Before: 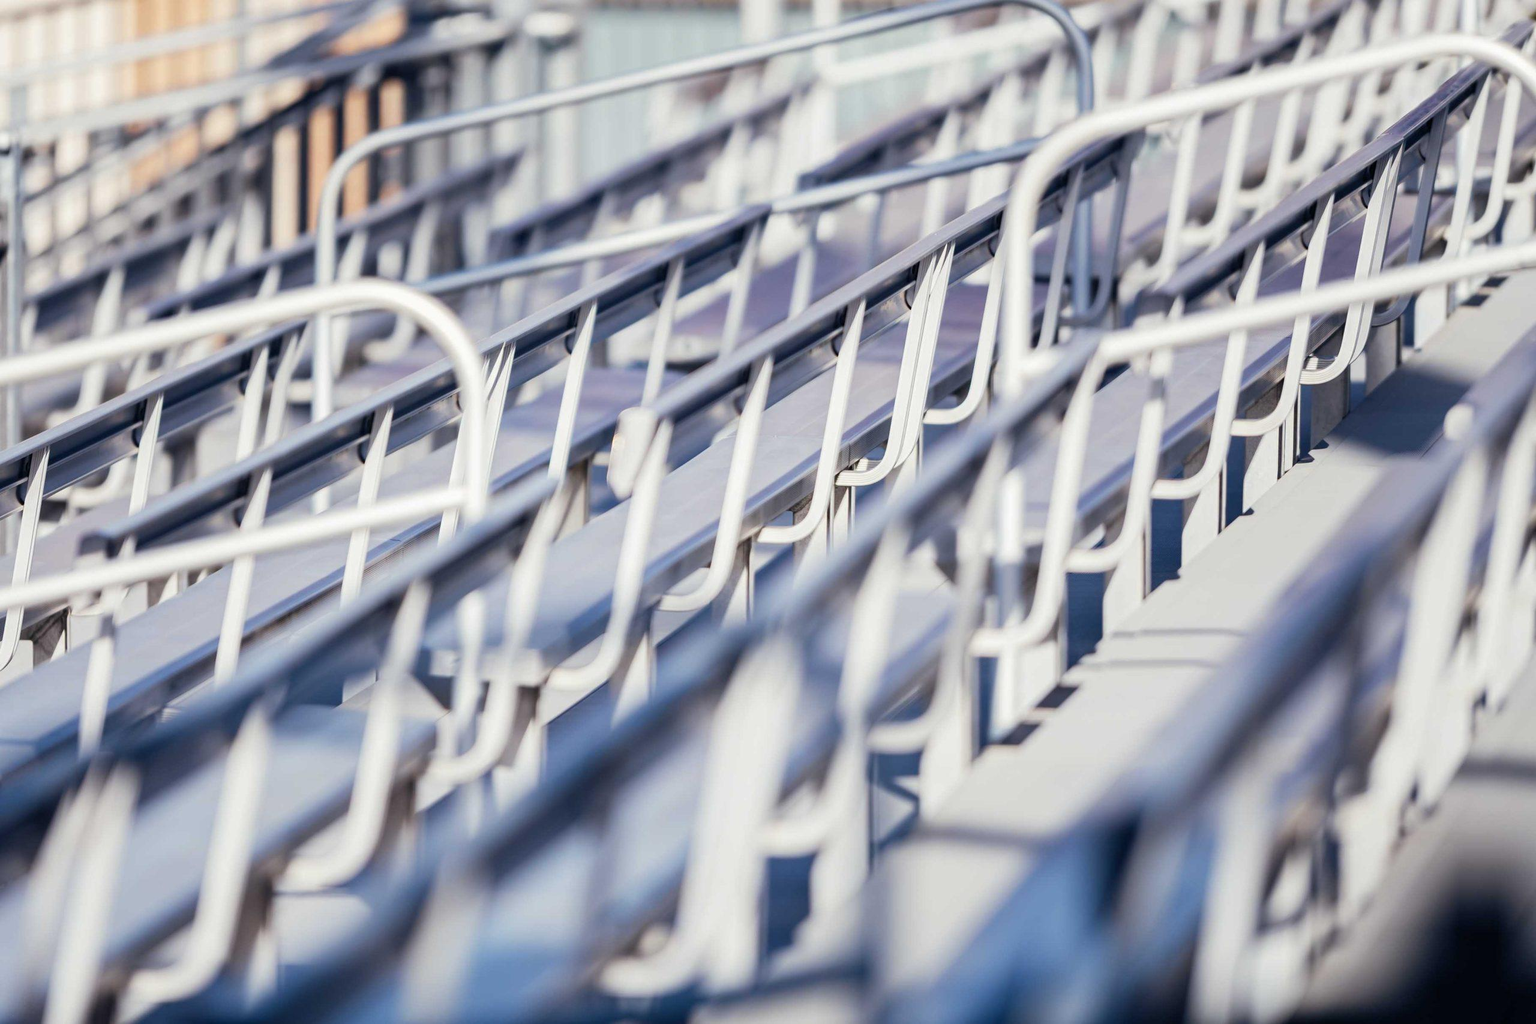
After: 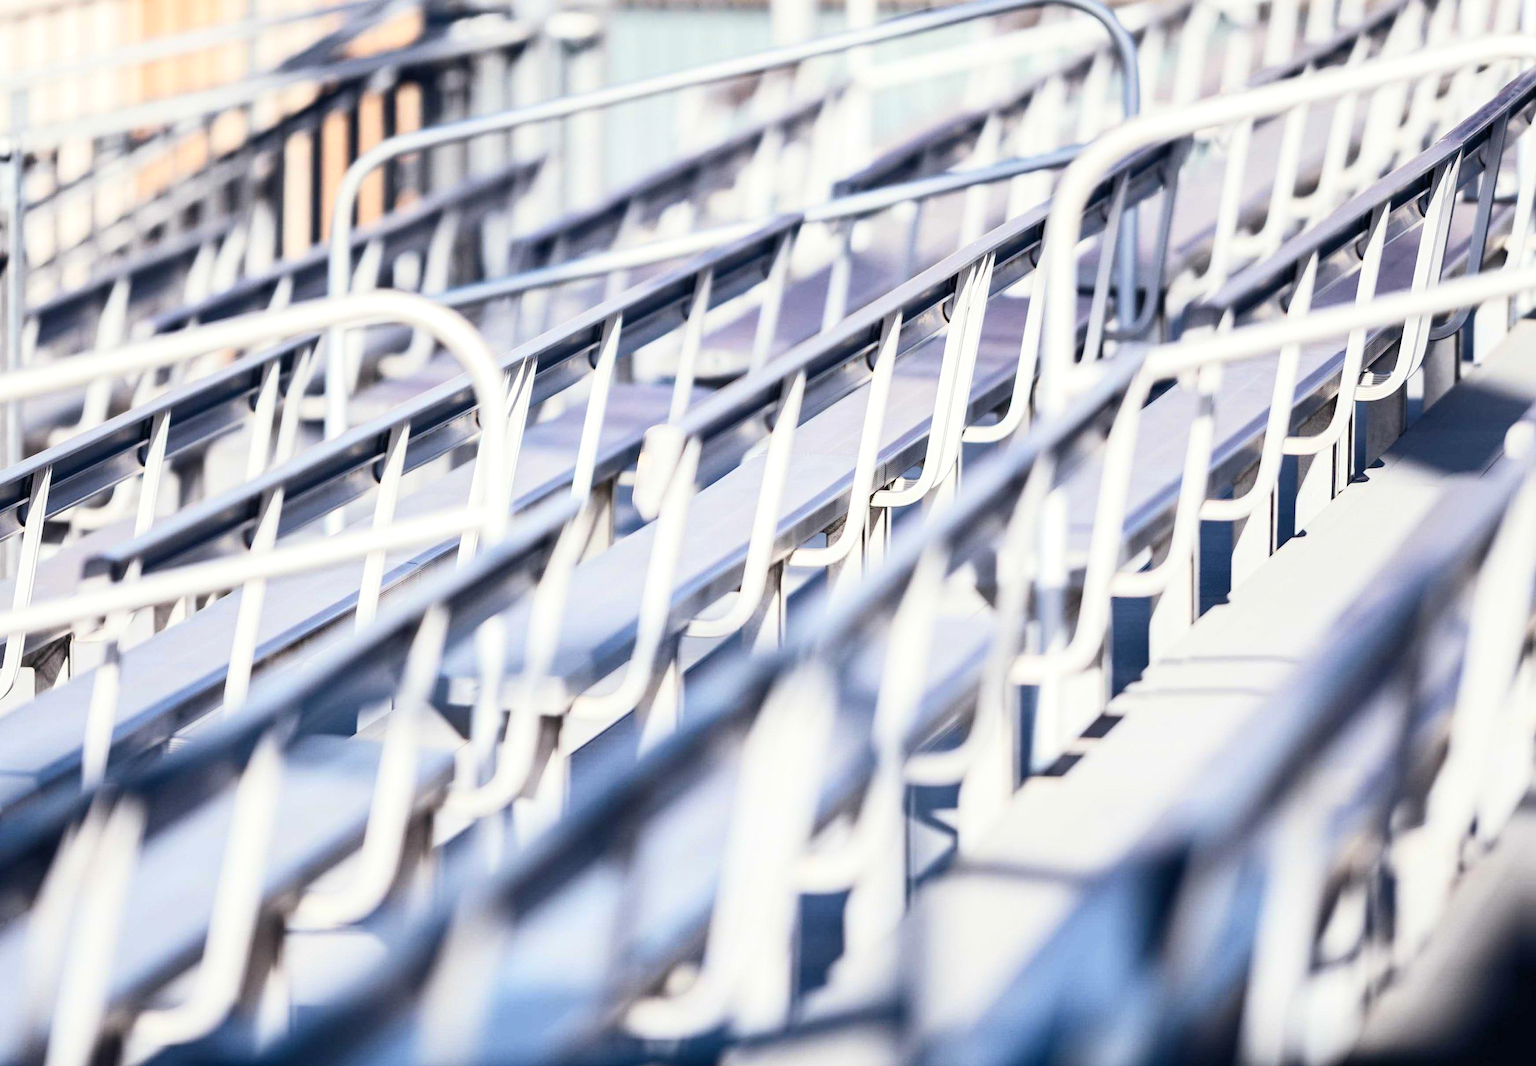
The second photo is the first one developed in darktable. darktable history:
contrast brightness saturation: contrast 0.238, brightness 0.086
exposure: exposure 0.216 EV, compensate highlight preservation false
crop: right 4.005%, bottom 0.036%
